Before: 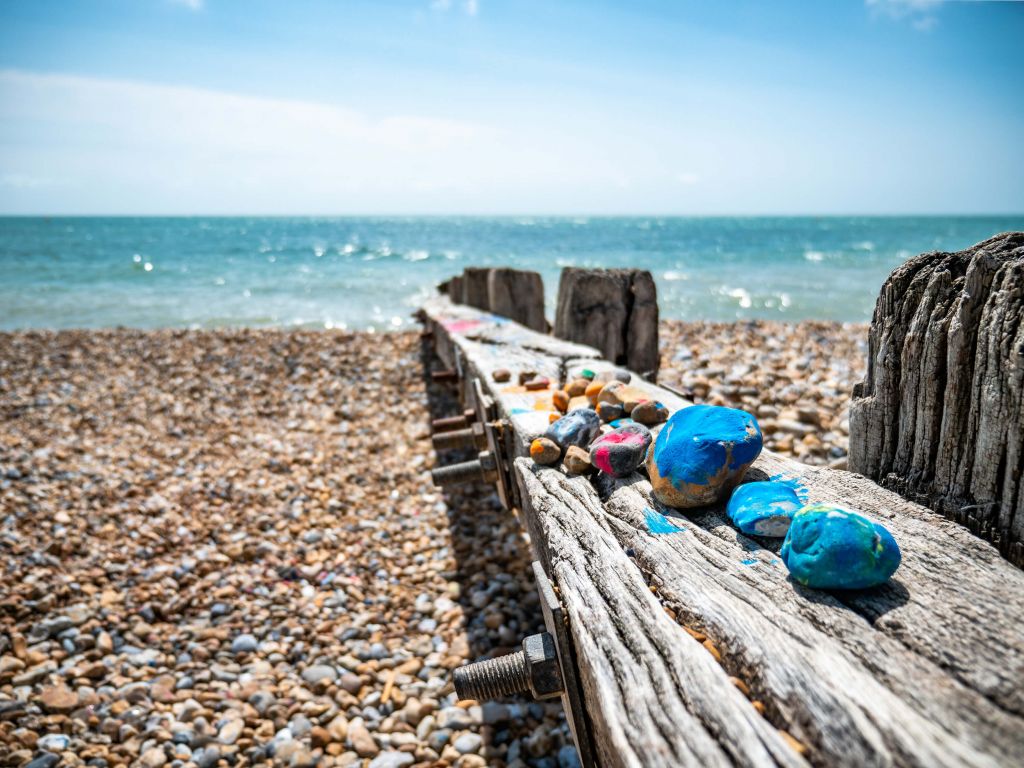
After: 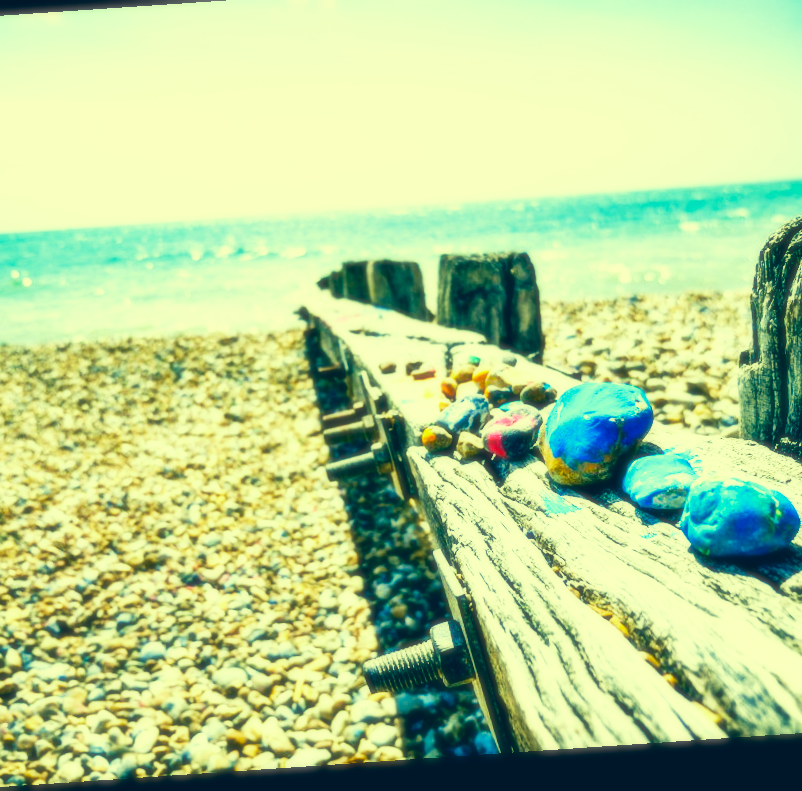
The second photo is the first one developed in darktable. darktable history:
shadows and highlights: radius 337.17, shadows 29.01, soften with gaussian
soften: size 19.52%, mix 20.32%
color correction: highlights a* -15.58, highlights b* 40, shadows a* -40, shadows b* -26.18
contrast brightness saturation: contrast 0.04, saturation 0.16
rotate and perspective: rotation -4.2°, shear 0.006, automatic cropping off
base curve: curves: ch0 [(0, 0) (0.007, 0.004) (0.027, 0.03) (0.046, 0.07) (0.207, 0.54) (0.442, 0.872) (0.673, 0.972) (1, 1)], preserve colors none
velvia: on, module defaults
crop and rotate: left 13.15%, top 5.251%, right 12.609%
